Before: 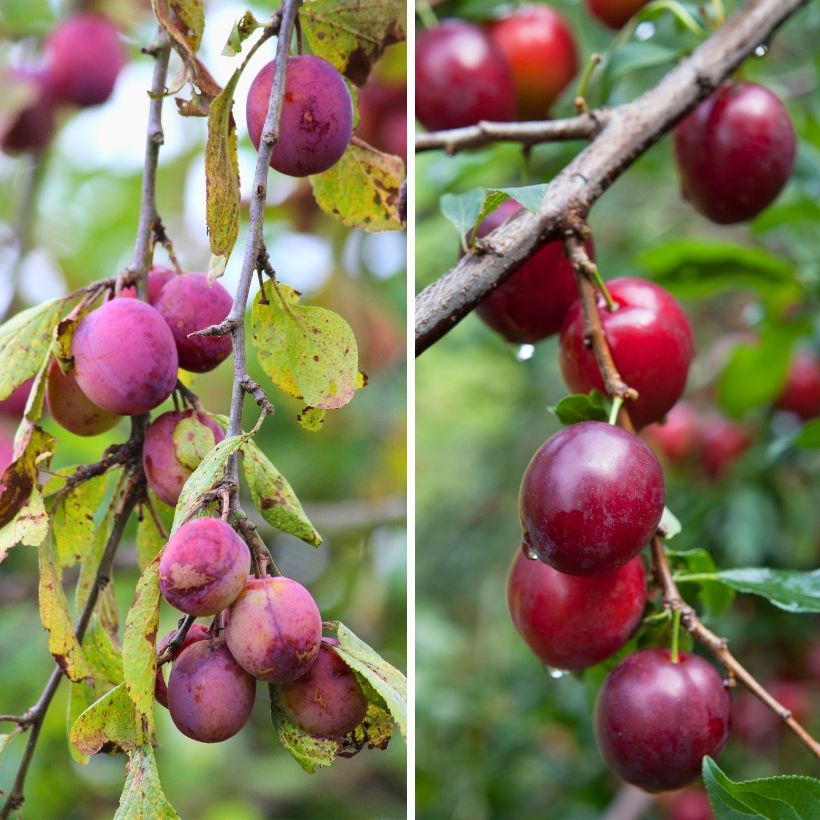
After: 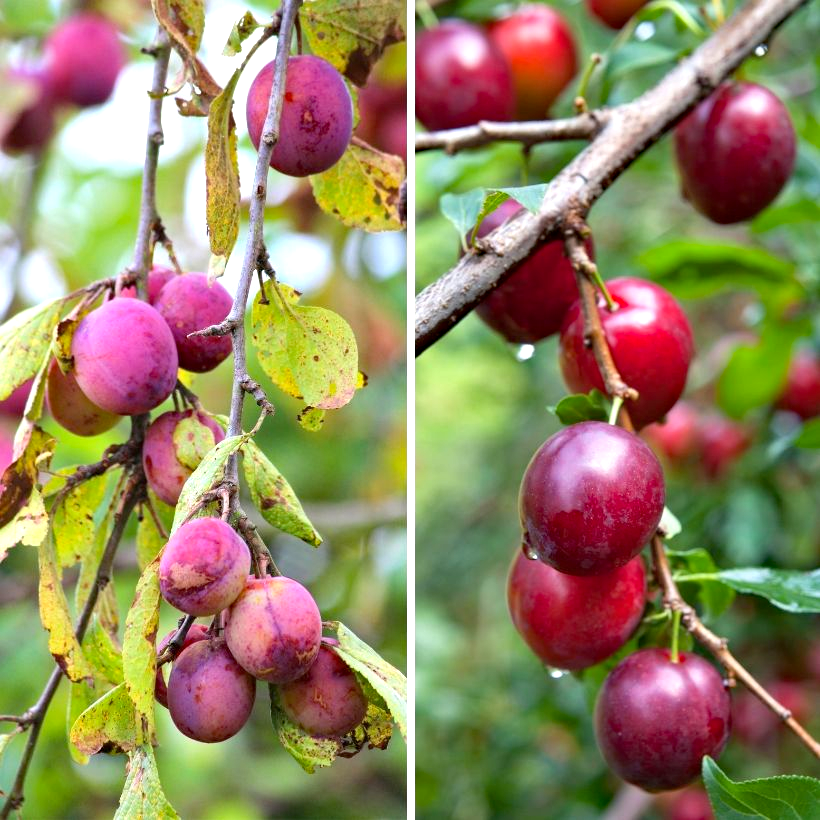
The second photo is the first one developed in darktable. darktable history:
haze removal: compatibility mode true, adaptive false
exposure: black level correction 0.001, exposure 0.498 EV, compensate highlight preservation false
